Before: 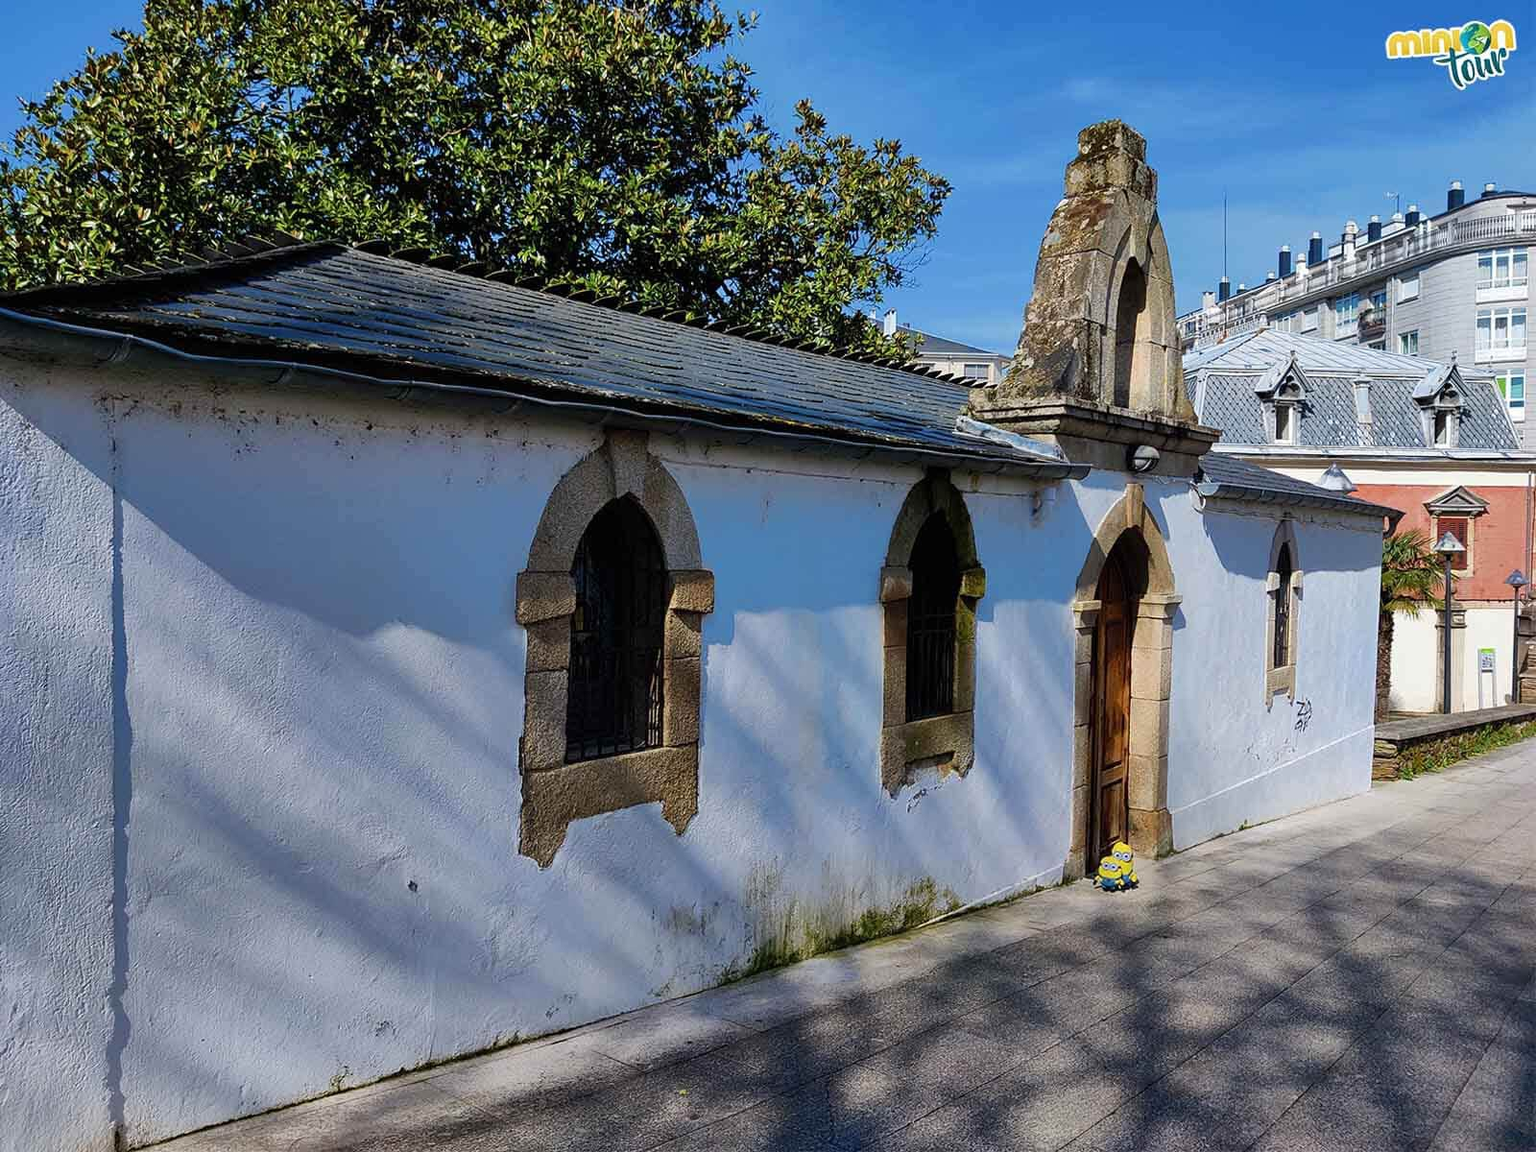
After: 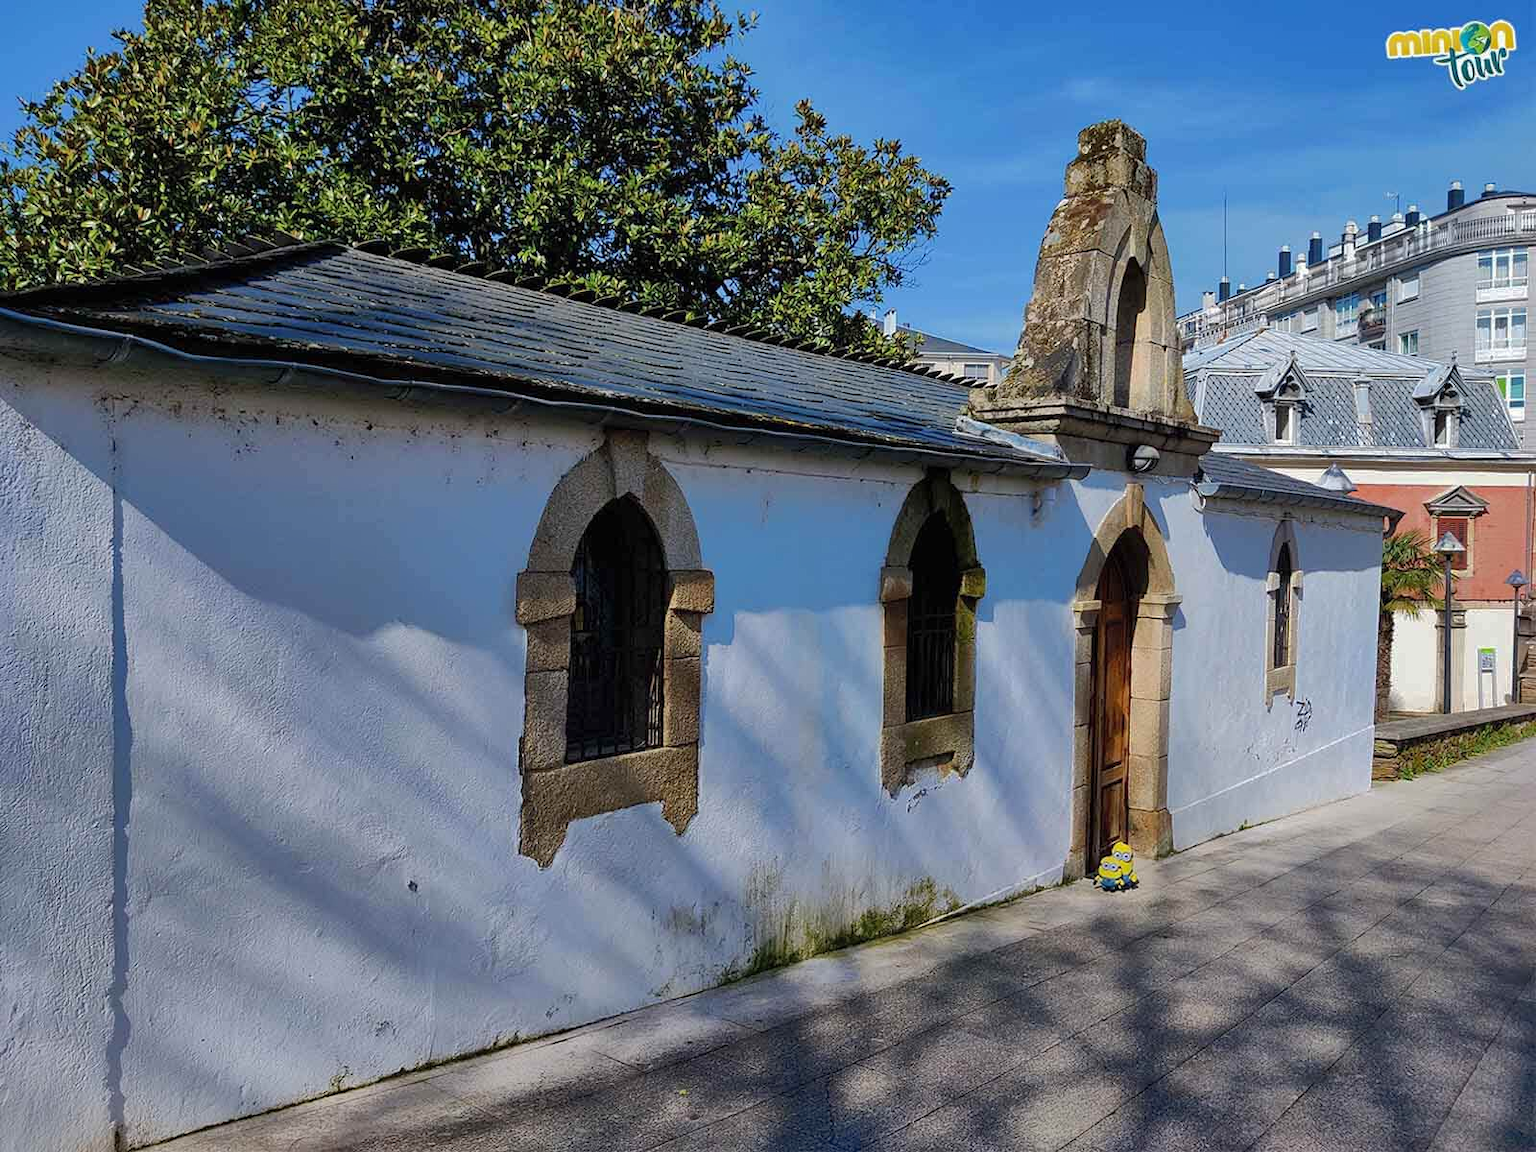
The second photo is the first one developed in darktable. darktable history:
shadows and highlights: shadows 39.32, highlights -60.03
